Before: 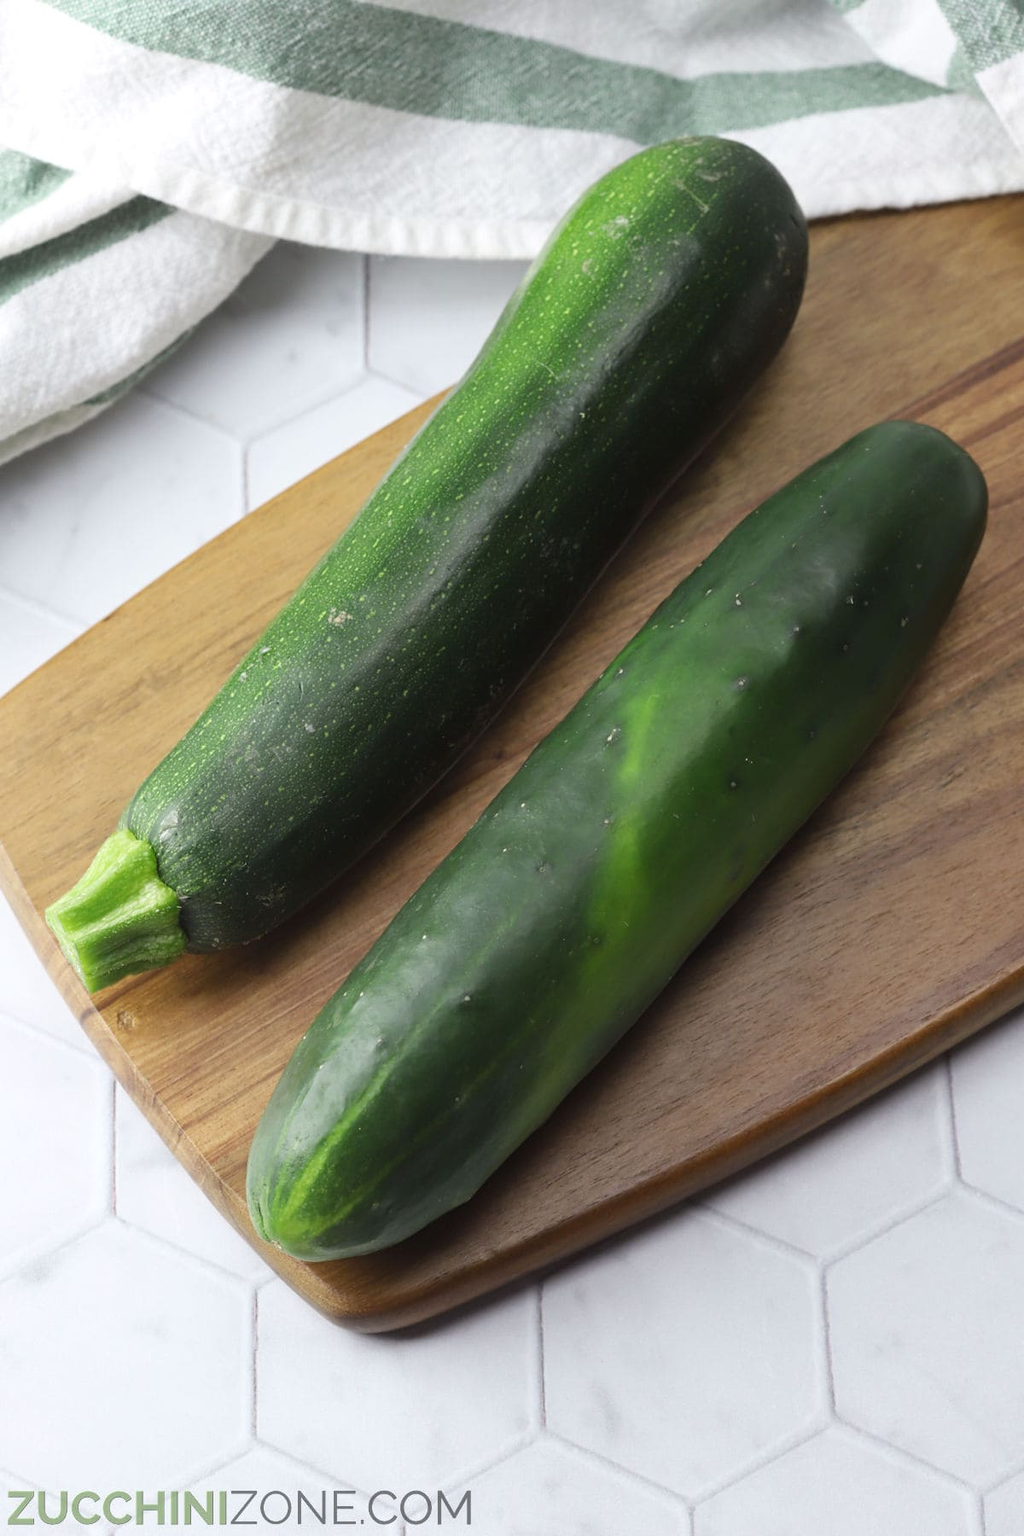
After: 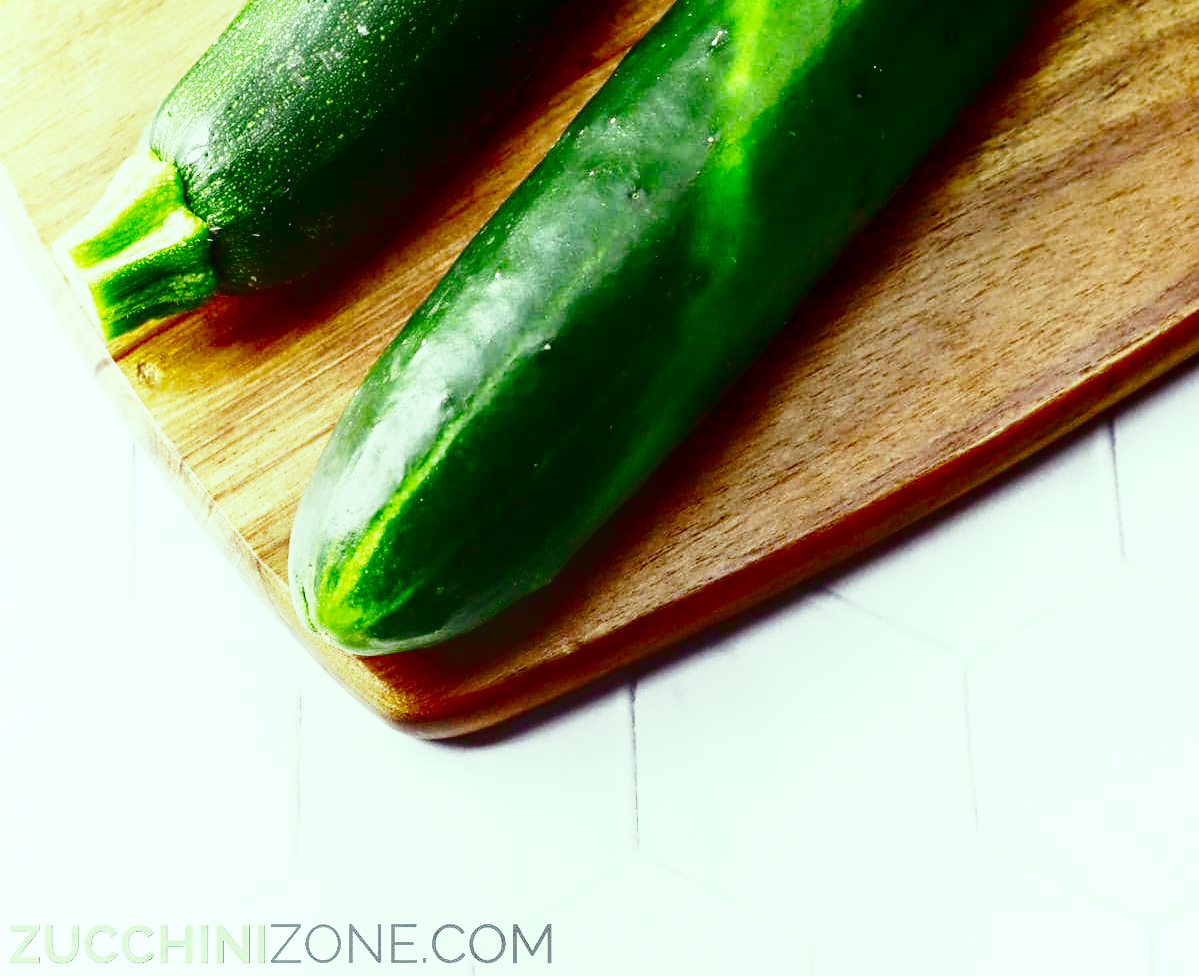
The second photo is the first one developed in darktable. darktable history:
exposure: black level correction 0, exposure 0.698 EV, compensate highlight preservation false
local contrast: on, module defaults
contrast brightness saturation: brightness -0.986, saturation 0.983
color correction: highlights a* -8.29, highlights b* 3.73
base curve: curves: ch0 [(0, 0) (0.007, 0.004) (0.027, 0.03) (0.046, 0.07) (0.207, 0.54) (0.442, 0.872) (0.673, 0.972) (1, 1)], preserve colors none
crop and rotate: top 45.768%, right 0.071%
